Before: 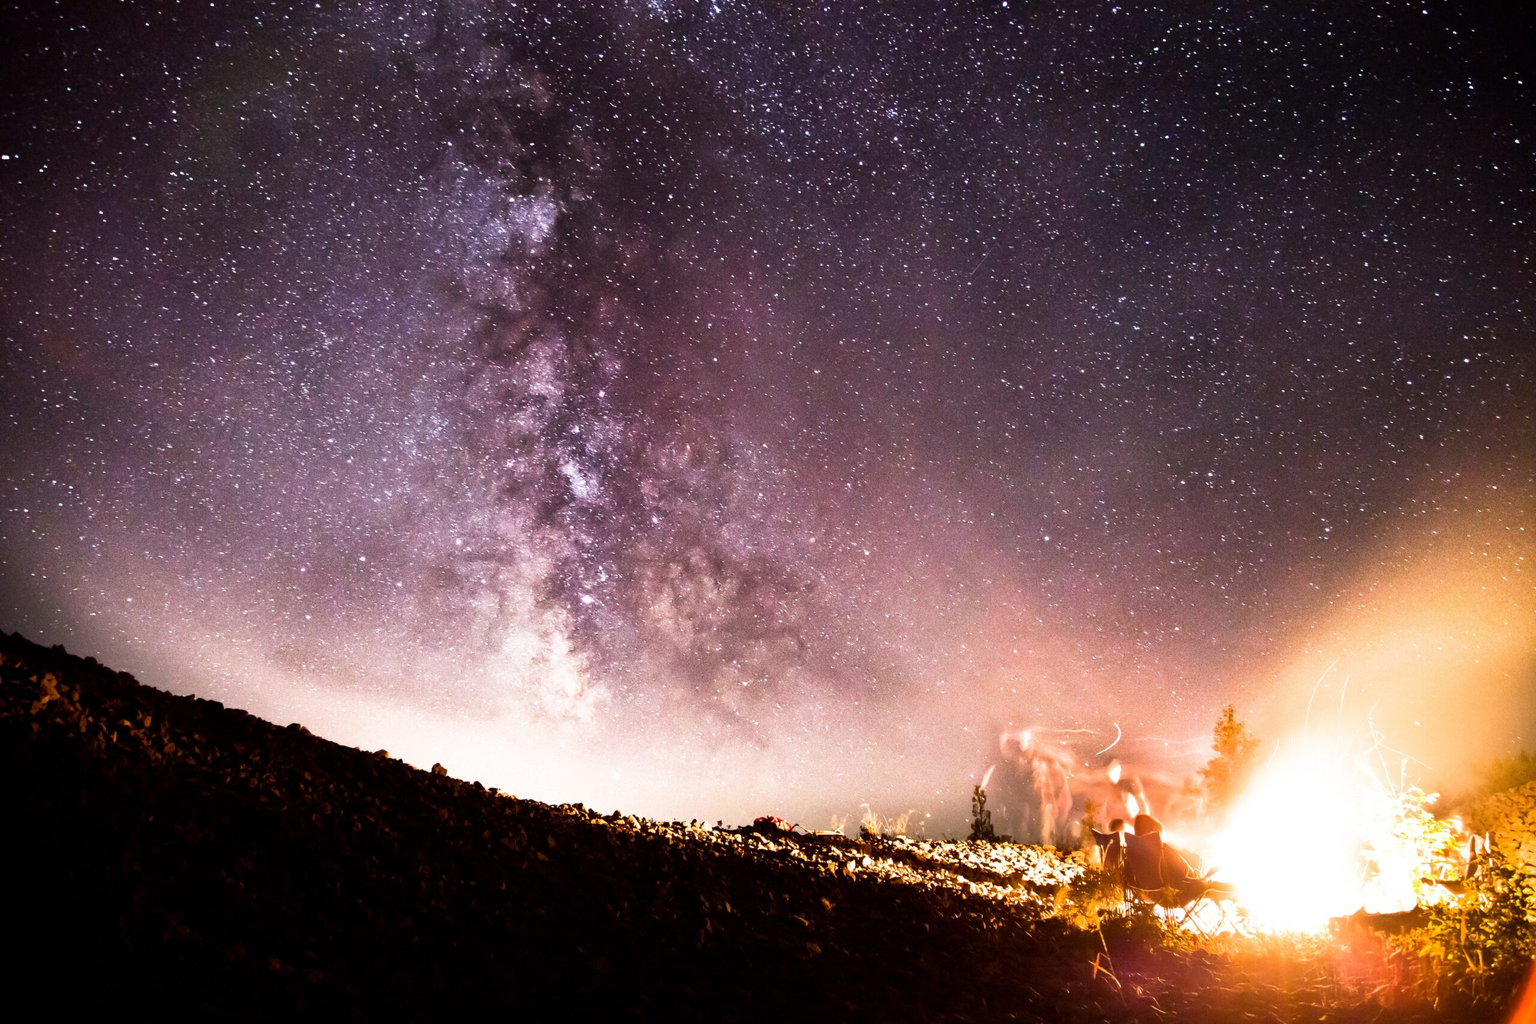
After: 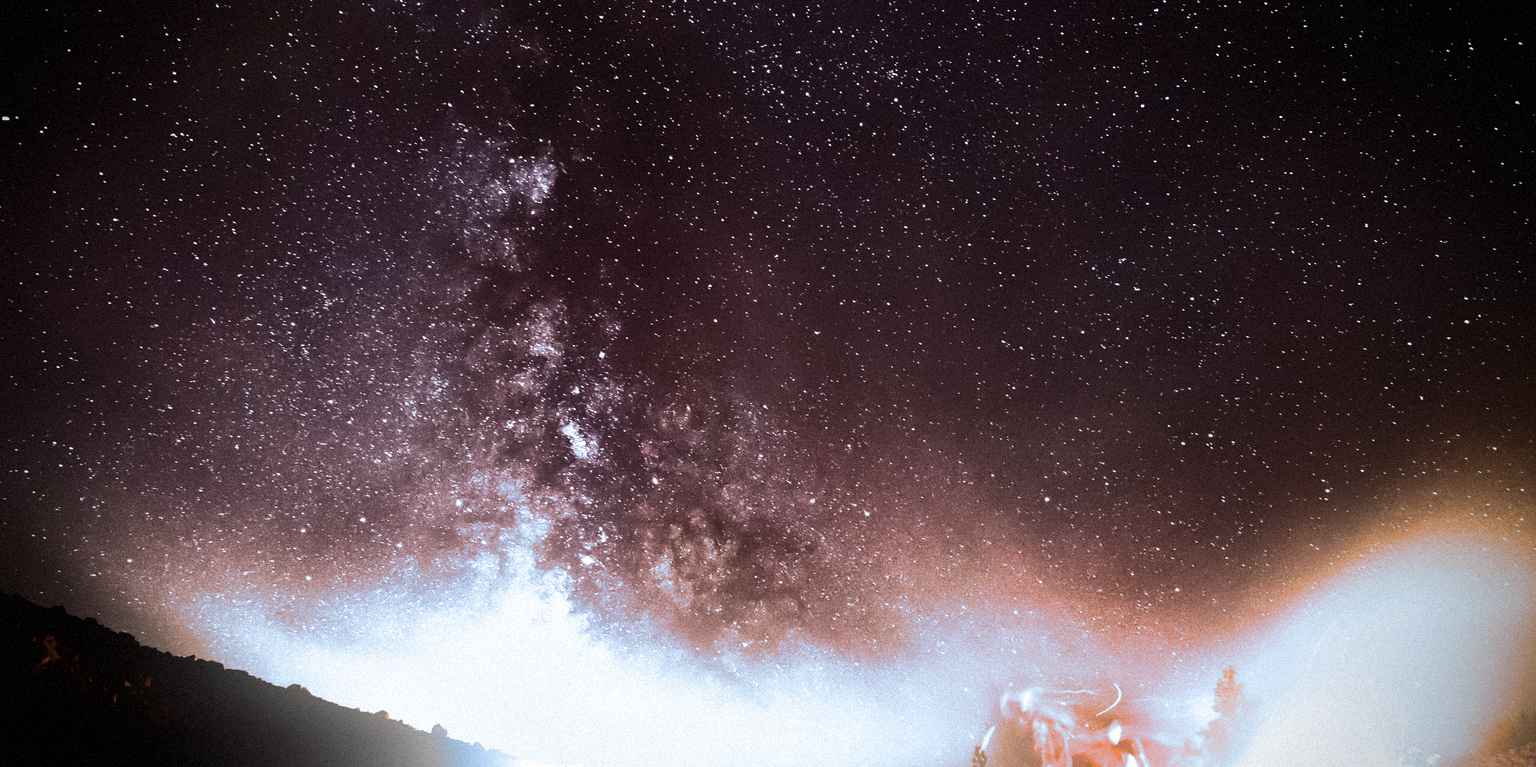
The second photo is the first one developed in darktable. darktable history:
crop: top 3.857%, bottom 21.132%
tone curve: curves: ch0 [(0, 0) (0.56, 0.467) (0.846, 0.934) (1, 1)]
rgb primaries: tint hue 3.14°, red hue -0.023, red purity 1.17, green hue 0.005, blue hue 0.049, blue purity 1
color calibration: x 0.329, y 0.345, temperature 5633 K
exposure: exposure -0.293 EV
split-toning: shadows › hue 351.18°, shadows › saturation 0.86, highlights › hue 218.82°, highlights › saturation 0.73, balance -19.167
bloom: threshold 82.5%, strength 16.25%
vignetting: fall-off start 75%, brightness -0.692, width/height ratio 1.084
surface blur: radius 20.94, red 0.03, green 0.083, blue 0.02
shadows and highlights: shadows -12.5, white point adjustment 4, highlights 28.33
